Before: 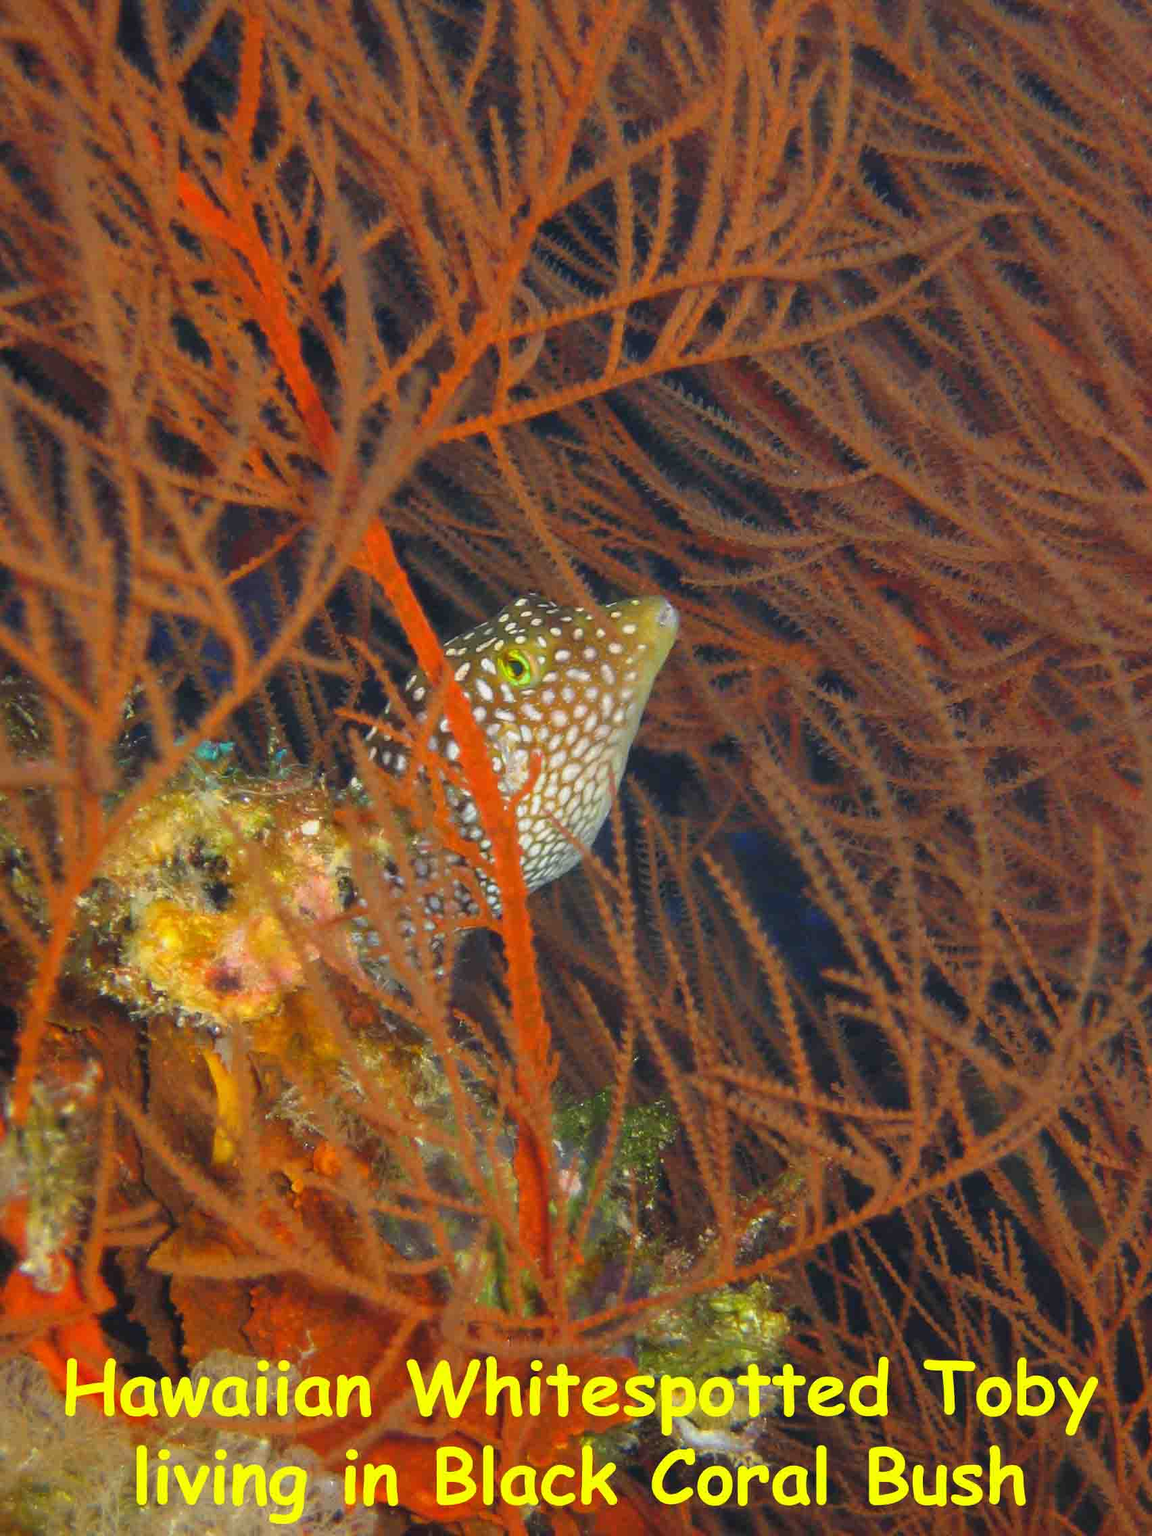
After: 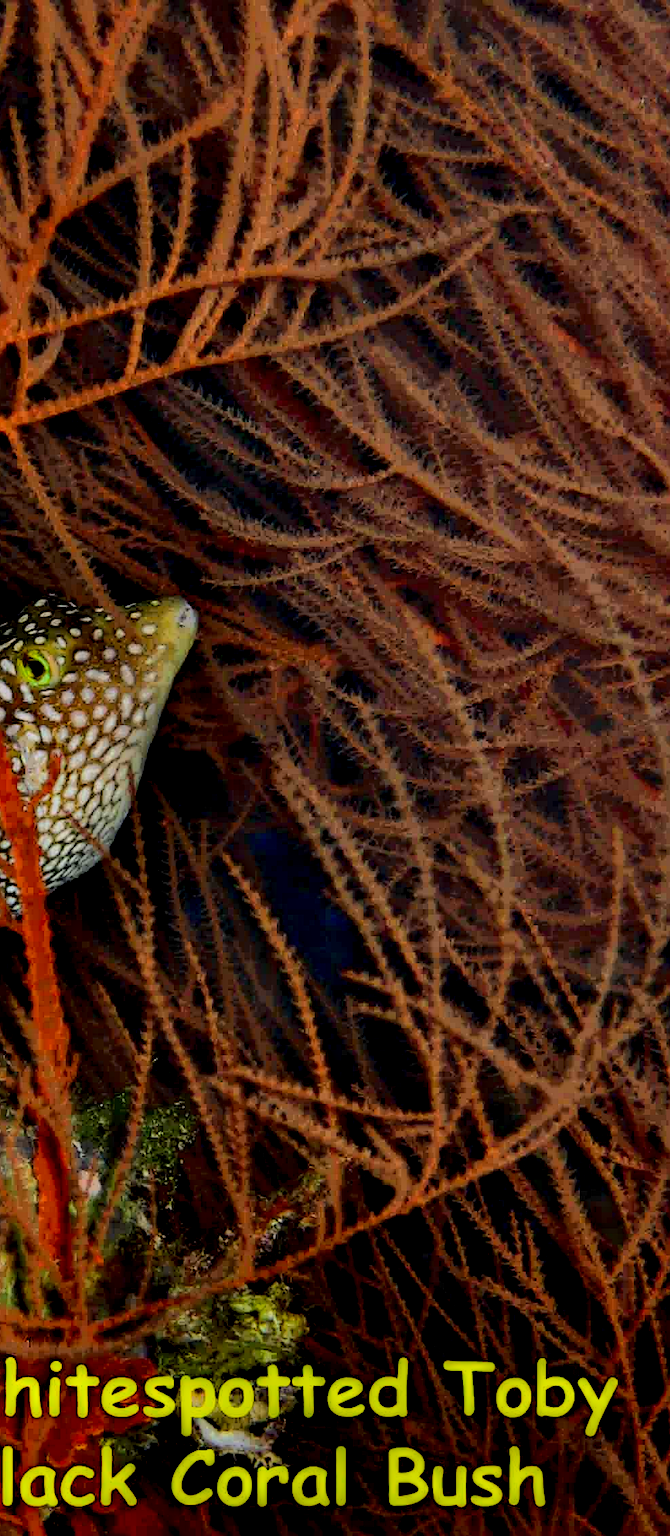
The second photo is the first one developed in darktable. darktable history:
shadows and highlights: soften with gaussian
crop: left 41.762%
sharpen: on, module defaults
local contrast: highlights 6%, shadows 231%, detail 164%, midtone range 0.005
contrast brightness saturation: contrast 0.389, brightness 0.1
